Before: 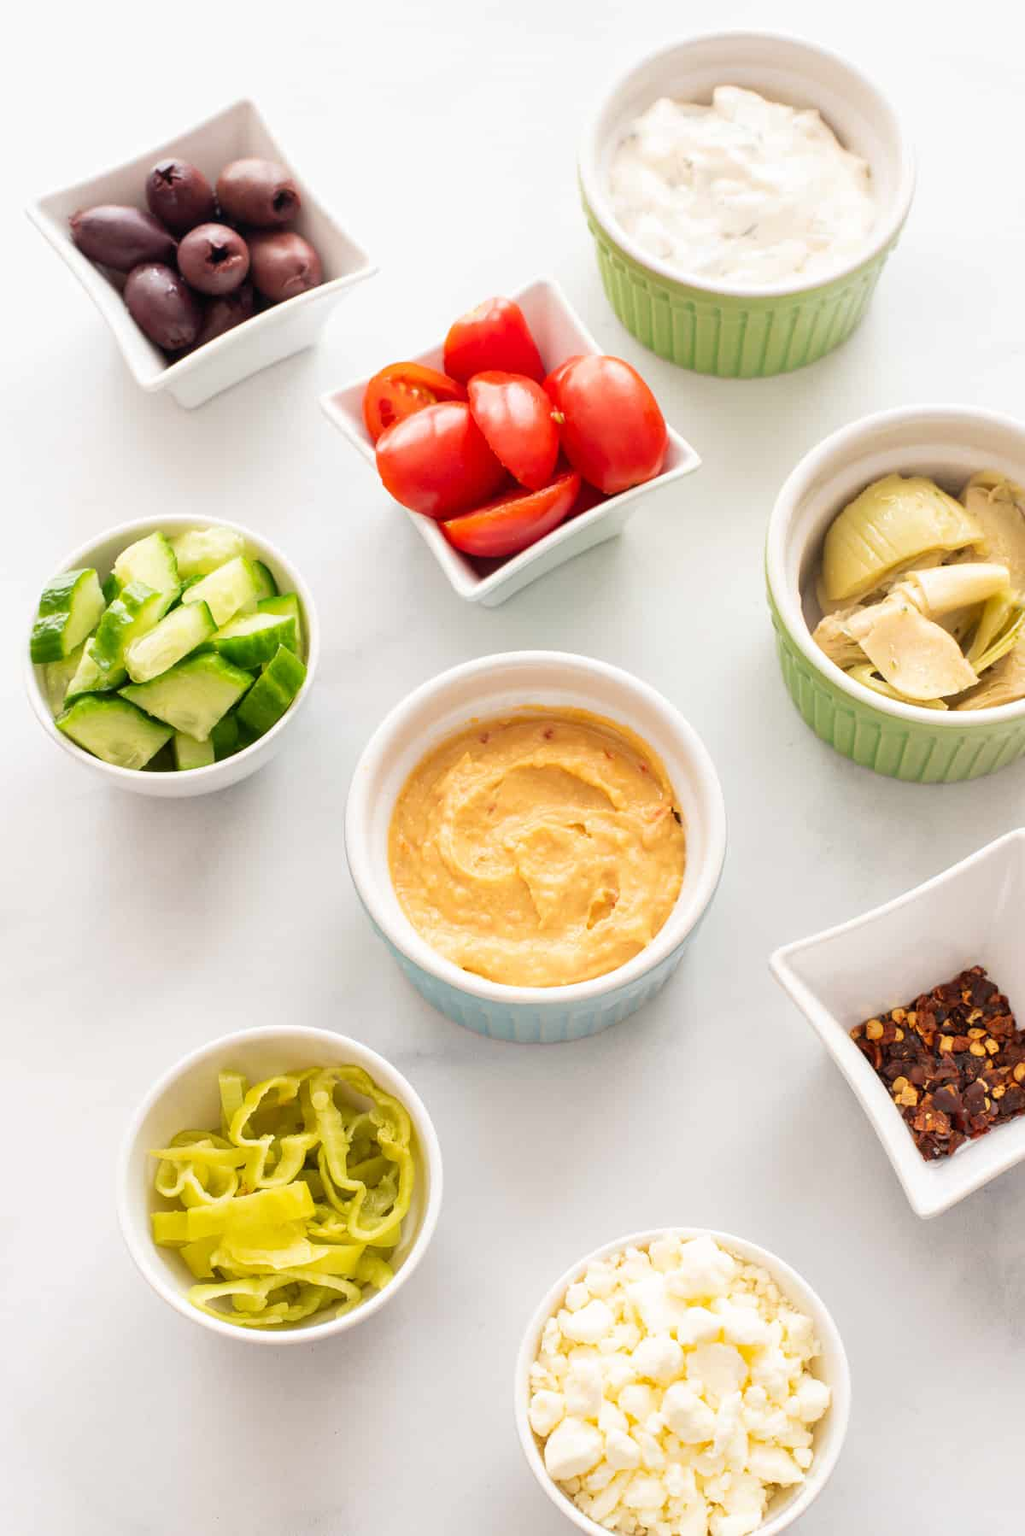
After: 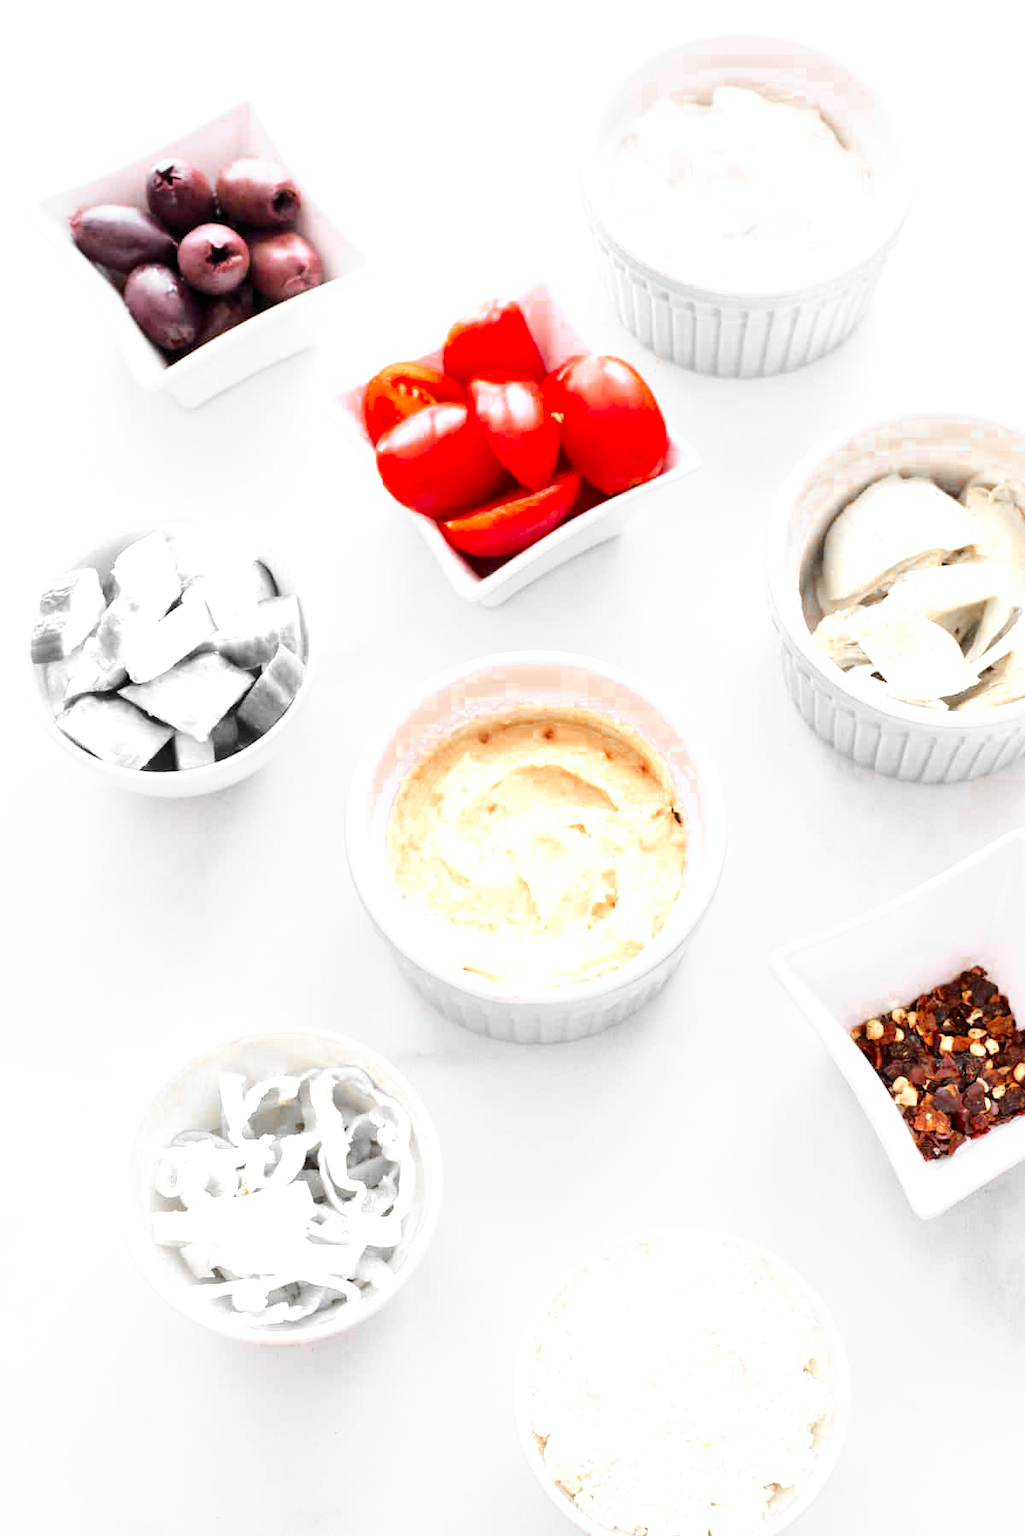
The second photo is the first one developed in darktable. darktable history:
white balance: red 0.954, blue 1.079
exposure: black level correction 0.002, exposure 0.15 EV, compensate highlight preservation false
local contrast: mode bilateral grid, contrast 10, coarseness 25, detail 115%, midtone range 0.2
color zones: curves: ch0 [(0, 0.497) (0.096, 0.361) (0.221, 0.538) (0.429, 0.5) (0.571, 0.5) (0.714, 0.5) (0.857, 0.5) (1, 0.497)]; ch1 [(0, 0.5) (0.143, 0.5) (0.257, -0.002) (0.429, 0.04) (0.571, -0.001) (0.714, -0.015) (0.857, 0.024) (1, 0.5)]
base curve: curves: ch0 [(0, 0) (0.032, 0.037) (0.105, 0.228) (0.435, 0.76) (0.856, 0.983) (1, 1)]
color balance: on, module defaults
